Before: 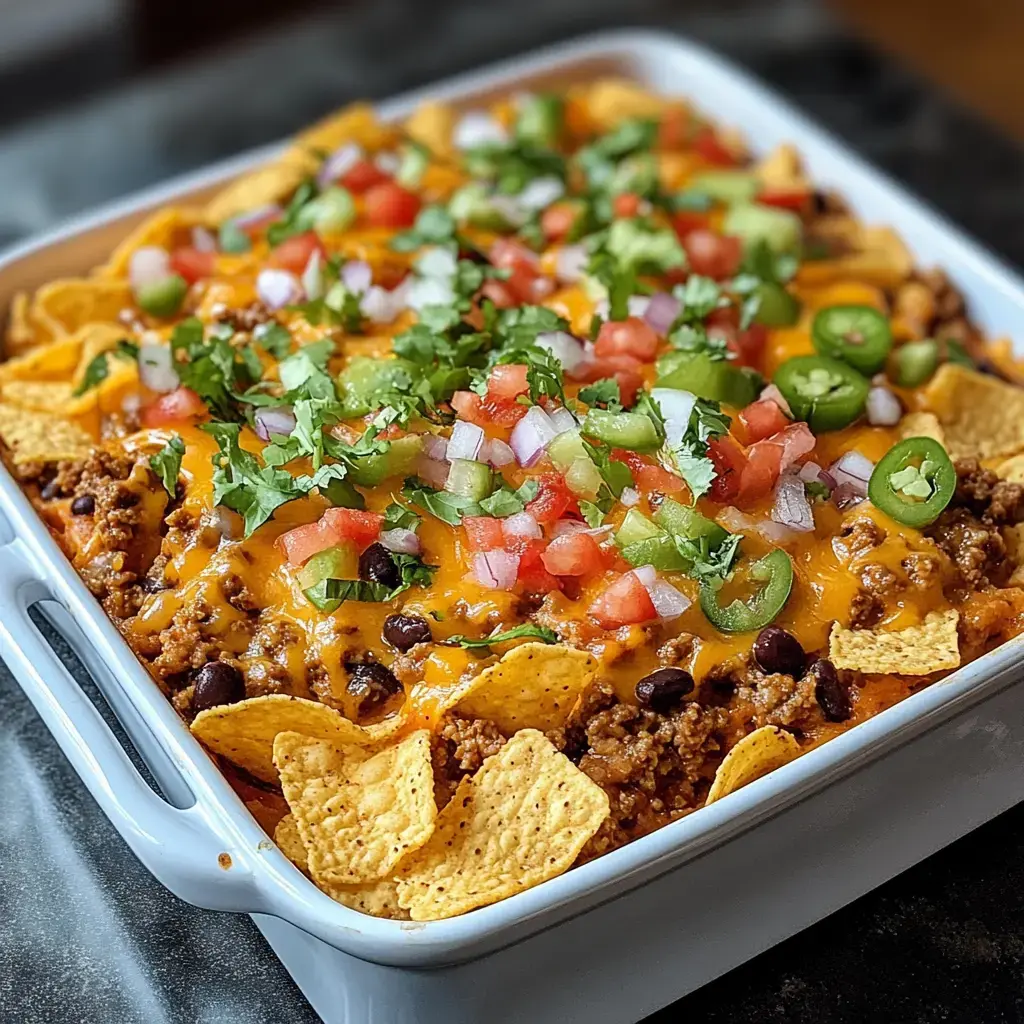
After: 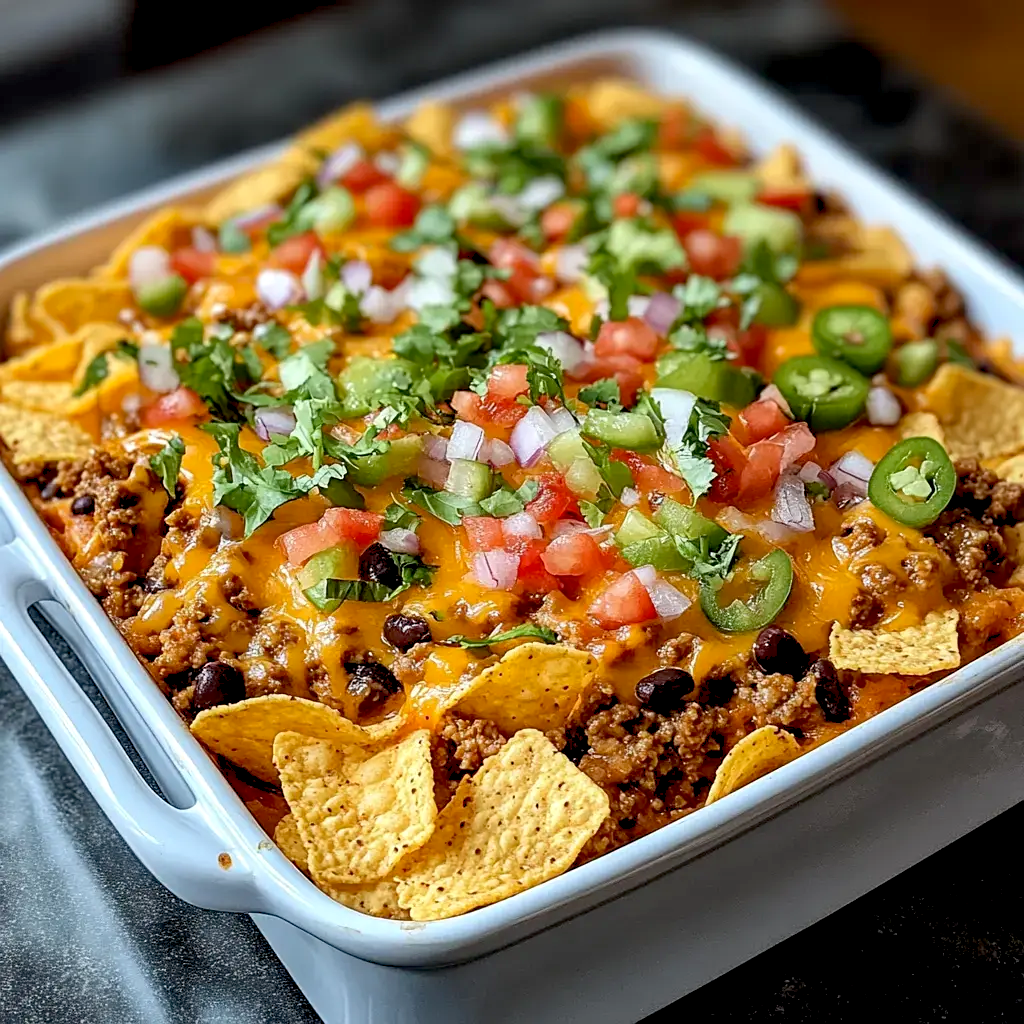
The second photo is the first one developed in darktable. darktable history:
exposure: black level correction 0.009, exposure 0.11 EV, compensate highlight preservation false
